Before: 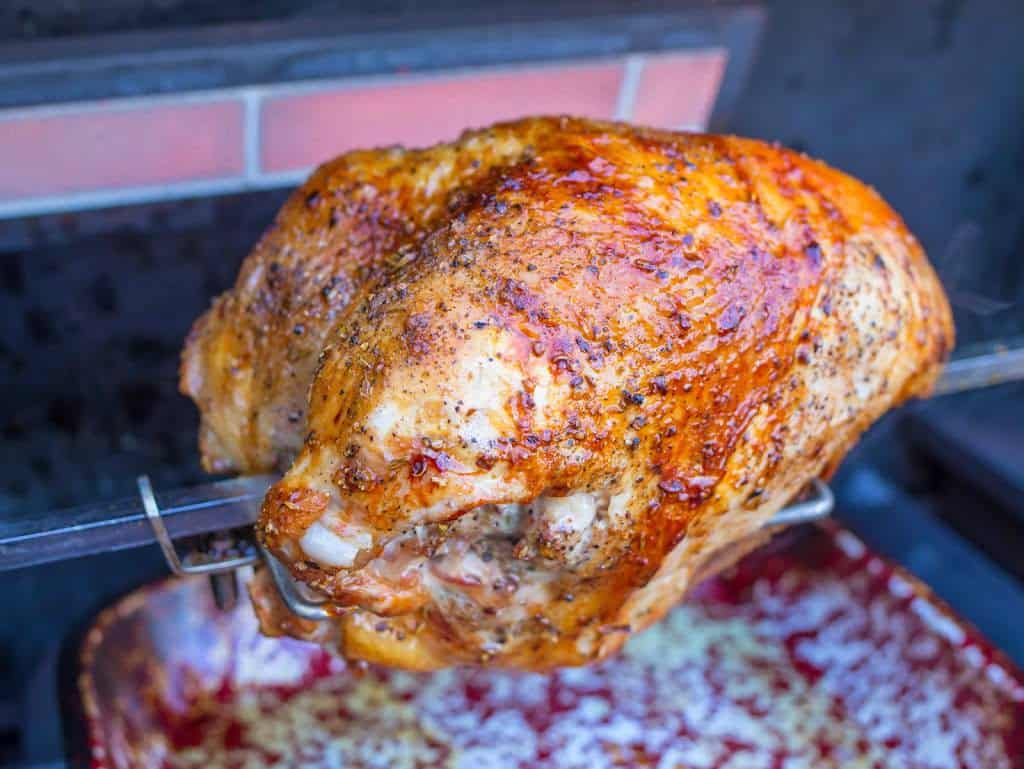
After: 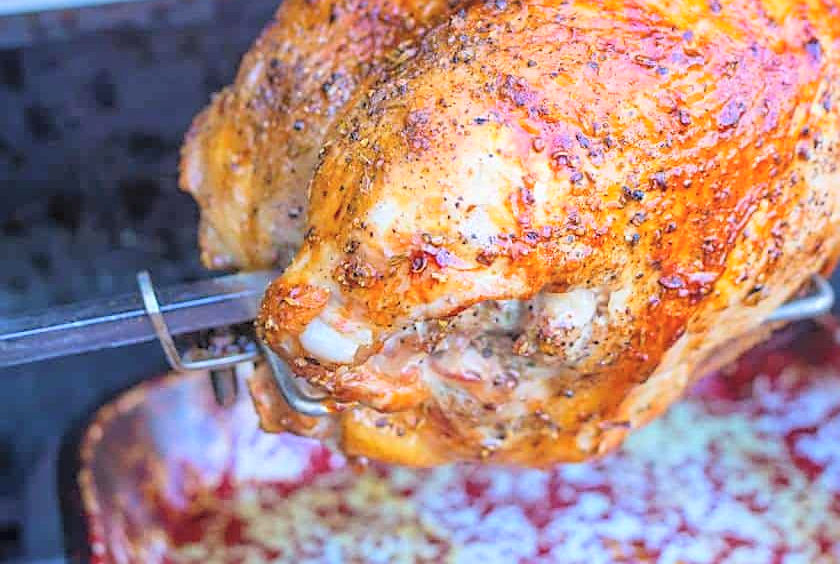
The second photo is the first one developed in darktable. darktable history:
contrast brightness saturation: contrast 0.1, brightness 0.3, saturation 0.14
sharpen: on, module defaults
crop: top 26.531%, right 17.959%
